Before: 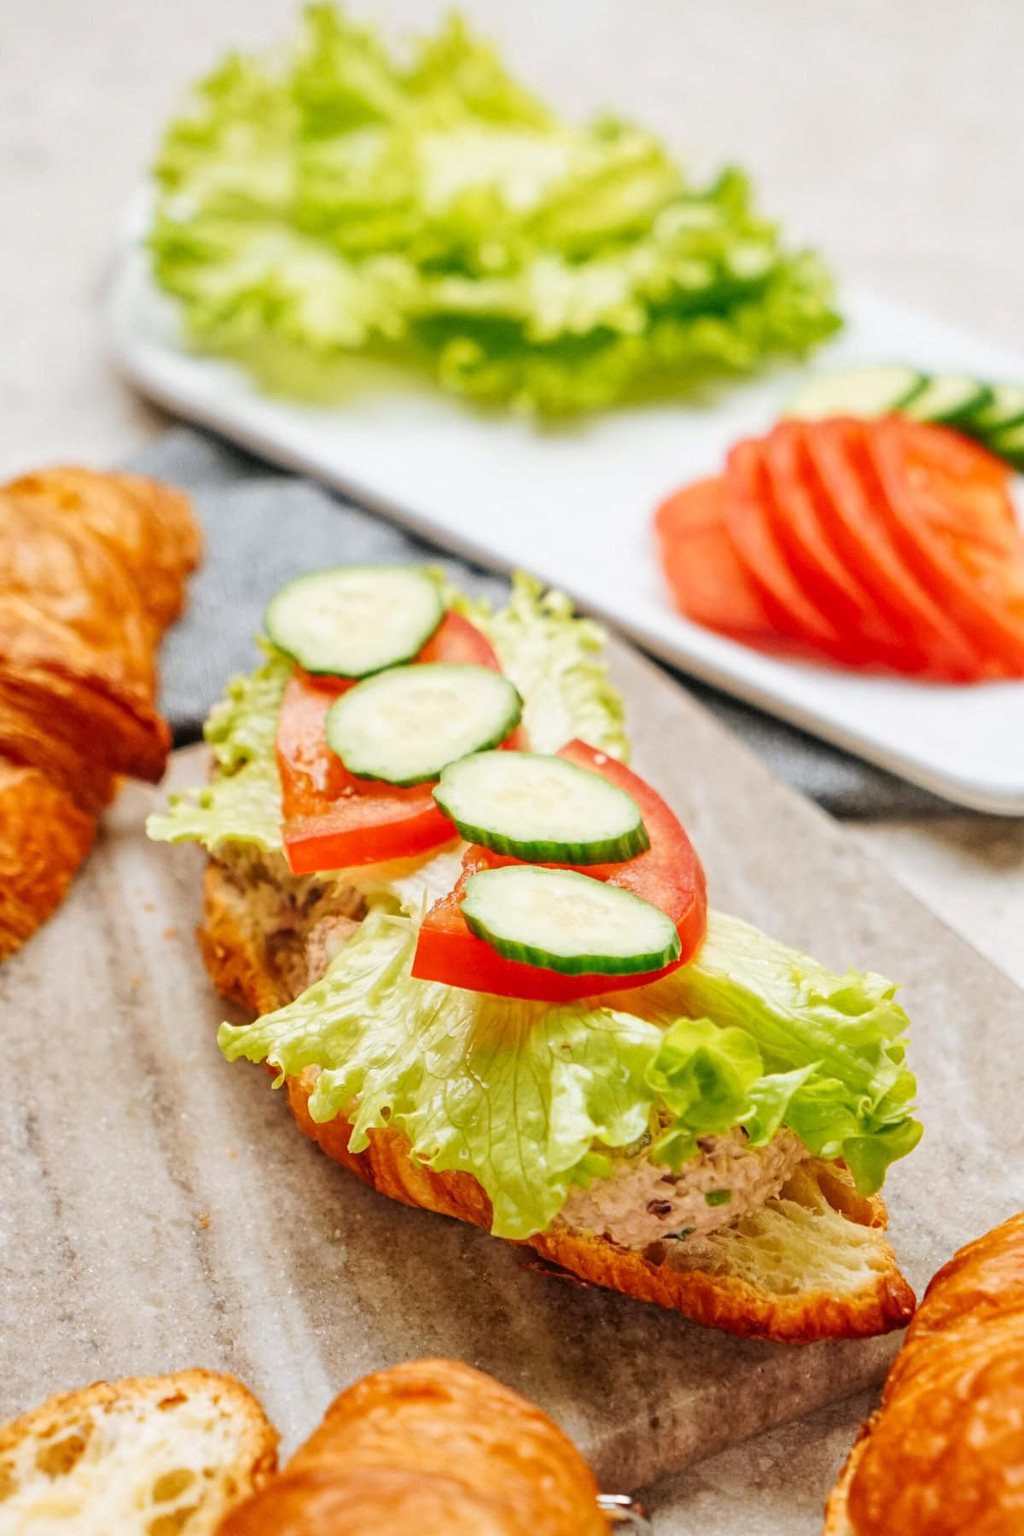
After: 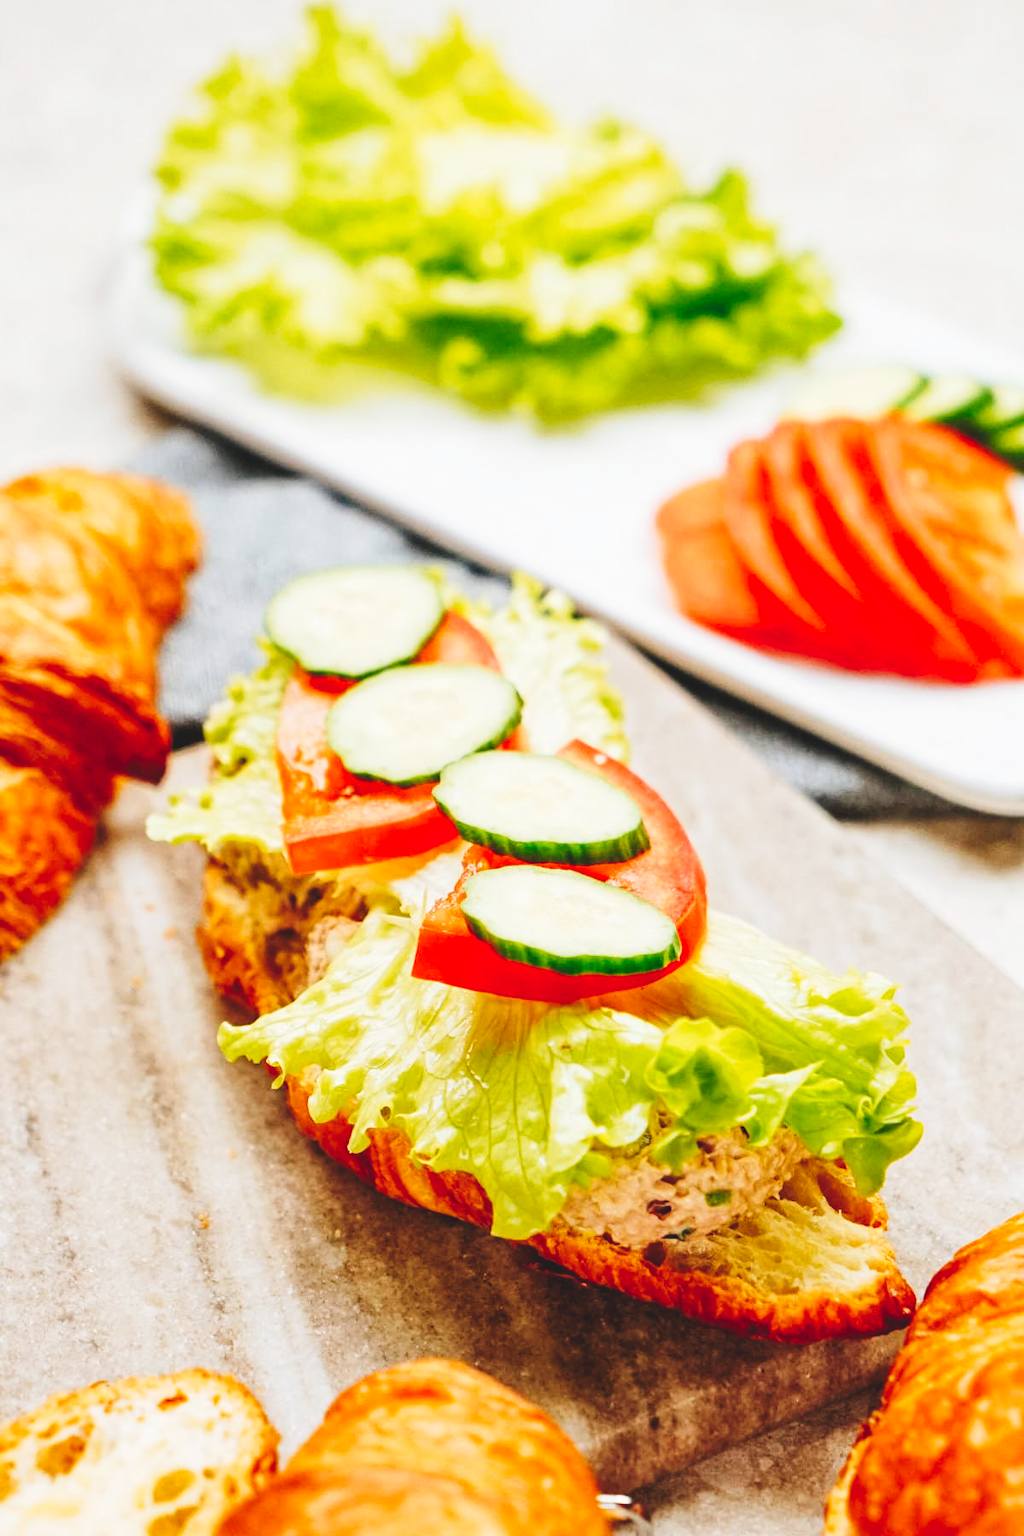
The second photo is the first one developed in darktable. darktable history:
tone curve: curves: ch0 [(0, 0) (0.003, 0.108) (0.011, 0.108) (0.025, 0.108) (0.044, 0.113) (0.069, 0.113) (0.1, 0.121) (0.136, 0.136) (0.177, 0.16) (0.224, 0.192) (0.277, 0.246) (0.335, 0.324) (0.399, 0.419) (0.468, 0.518) (0.543, 0.622) (0.623, 0.721) (0.709, 0.815) (0.801, 0.893) (0.898, 0.949) (1, 1)], preserve colors none
